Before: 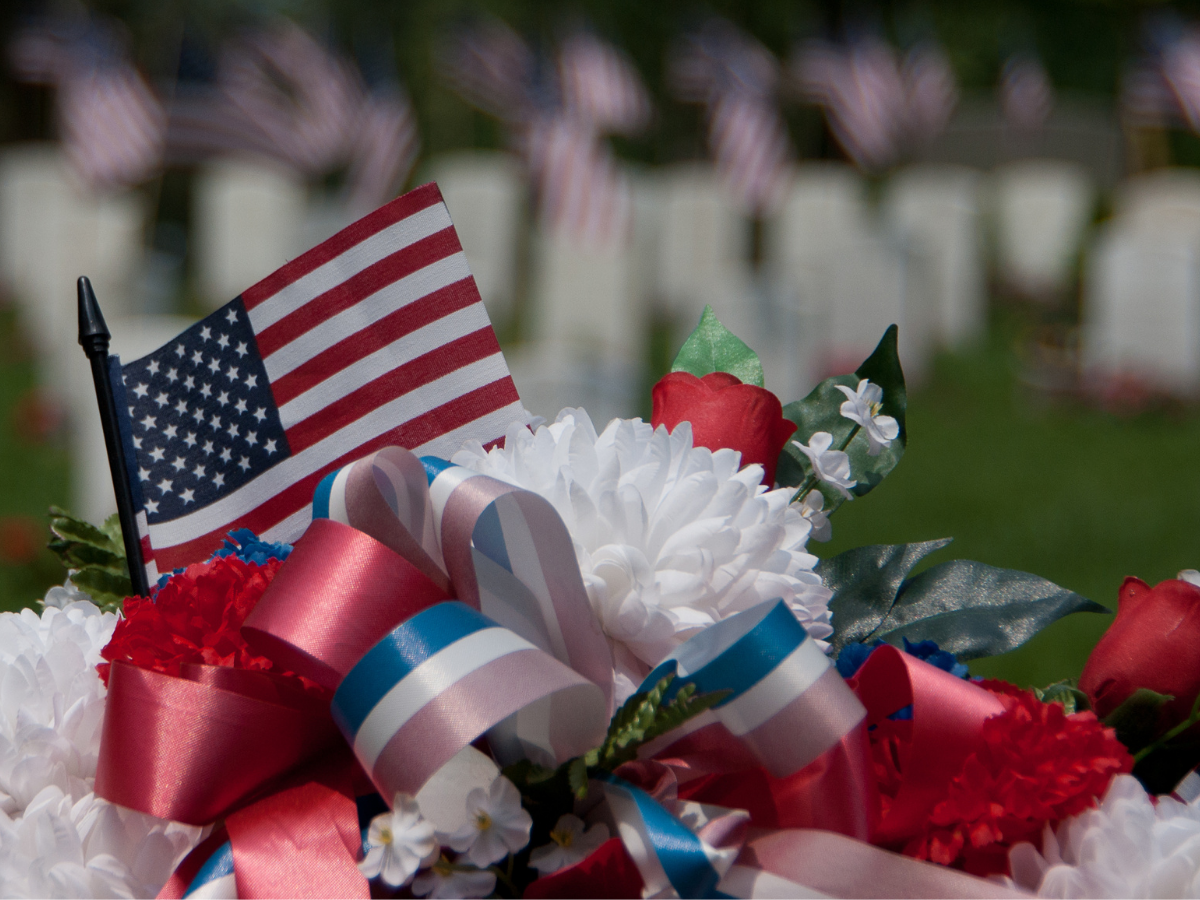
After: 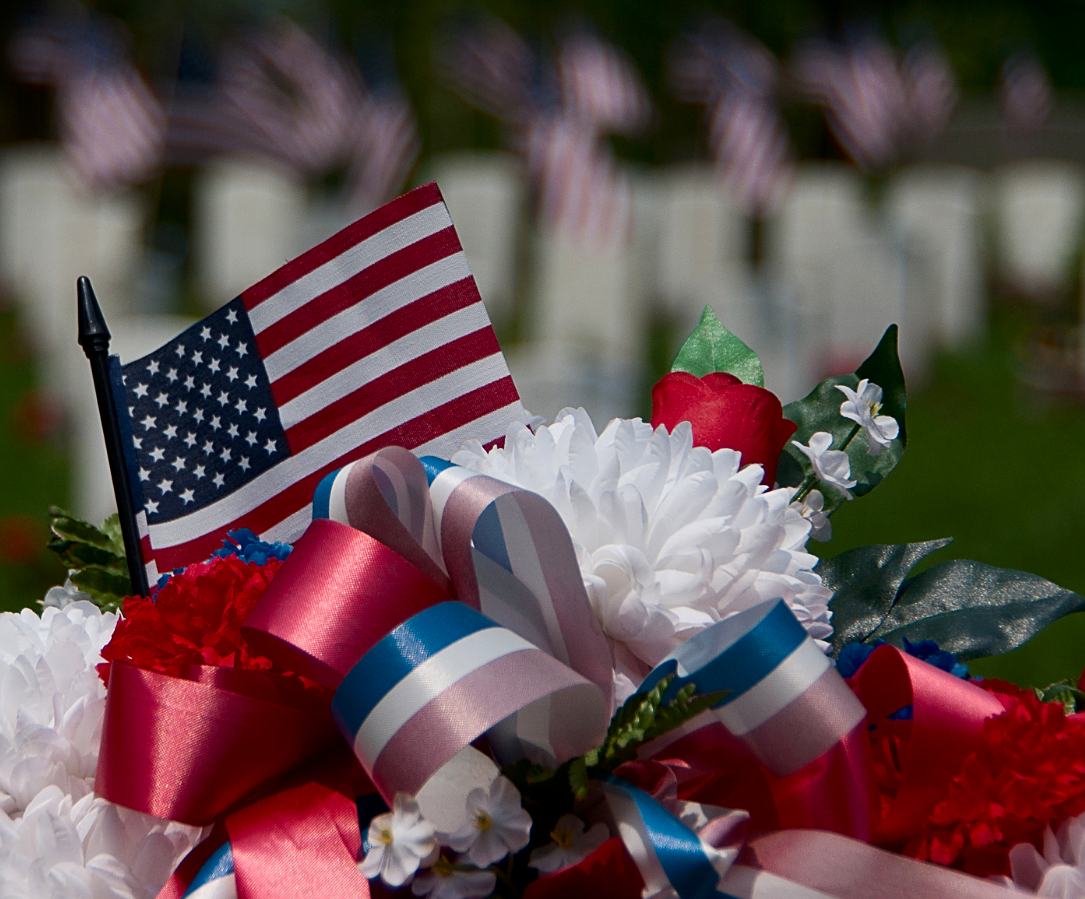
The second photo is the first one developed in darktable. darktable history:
crop: right 9.508%, bottom 0.032%
sharpen: on, module defaults
contrast brightness saturation: contrast 0.129, brightness -0.055, saturation 0.159
